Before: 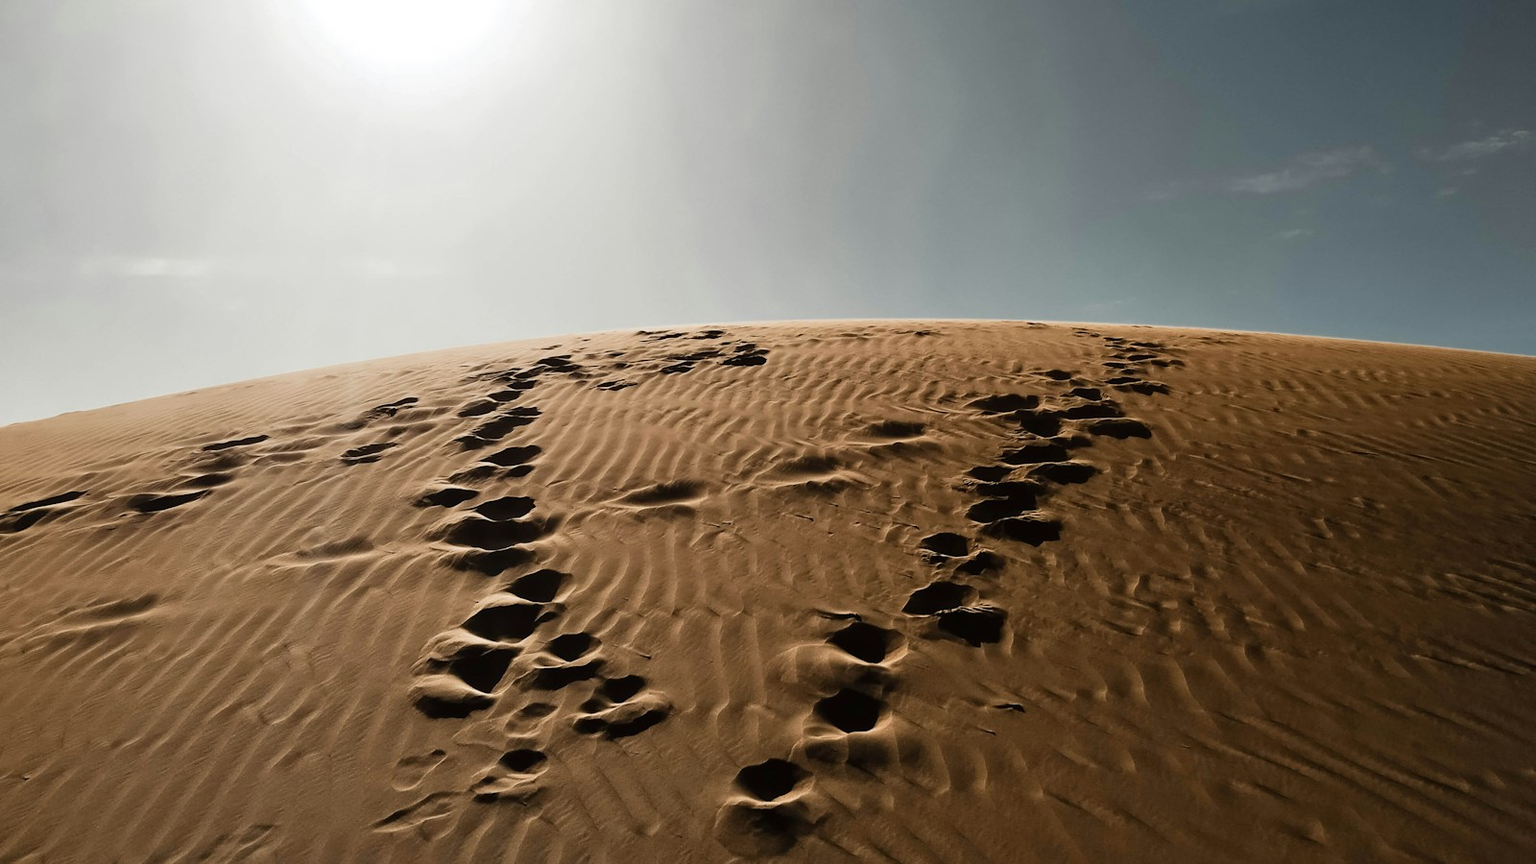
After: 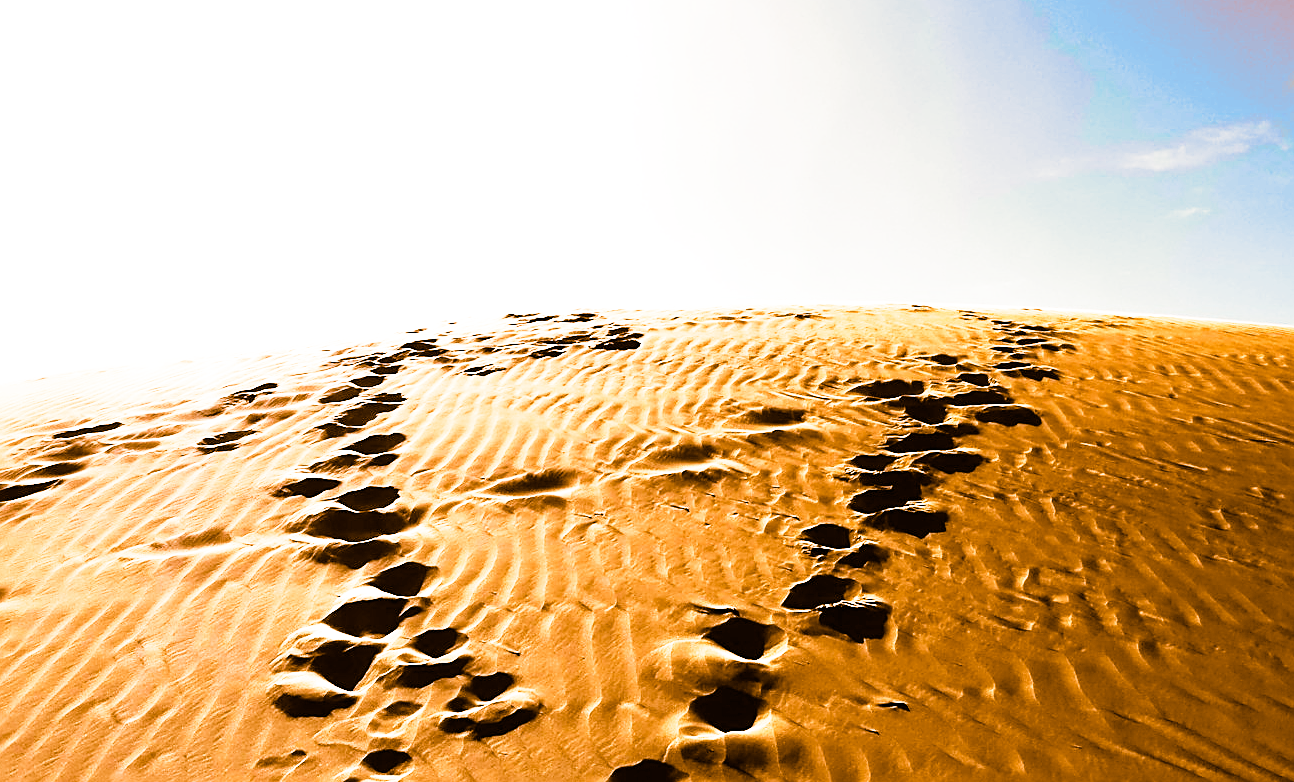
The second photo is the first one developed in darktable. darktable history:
crop: left 9.929%, top 3.475%, right 9.188%, bottom 9.529%
white balance: red 0.967, blue 1.119, emerald 0.756
contrast brightness saturation: saturation 0.5
exposure: exposure 0.95 EV, compensate highlight preservation false
sharpen: on, module defaults
split-toning: shadows › hue 26°, shadows › saturation 0.92, highlights › hue 40°, highlights › saturation 0.92, balance -63, compress 0%
base curve: curves: ch0 [(0, 0) (0.012, 0.01) (0.073, 0.168) (0.31, 0.711) (0.645, 0.957) (1, 1)], preserve colors none
